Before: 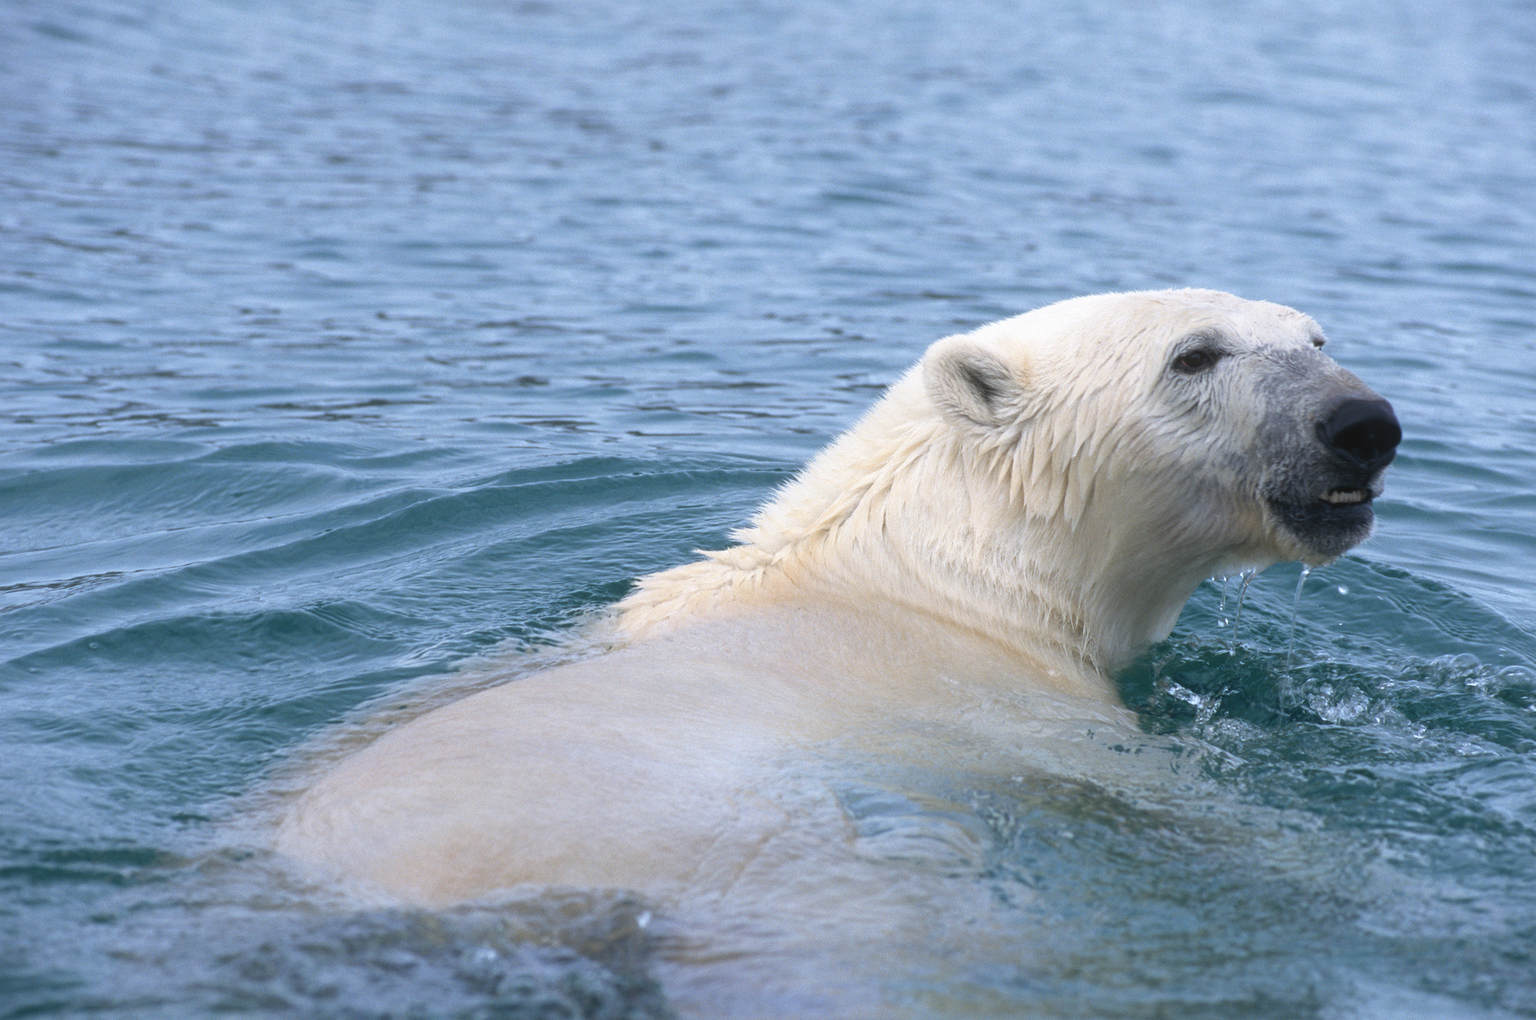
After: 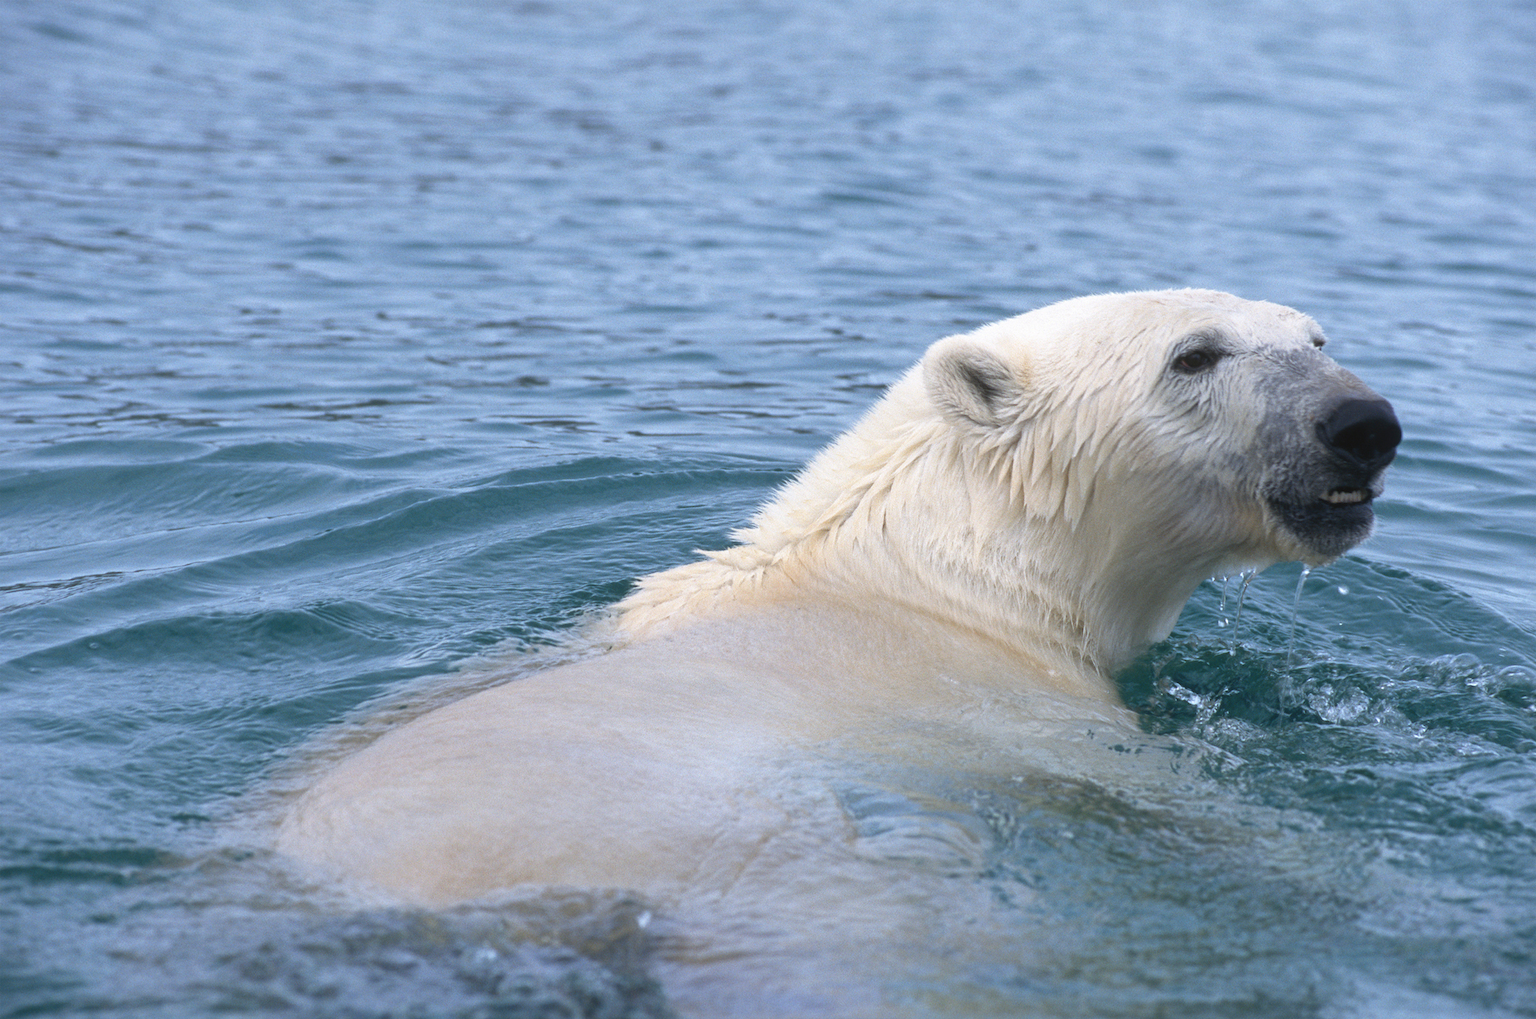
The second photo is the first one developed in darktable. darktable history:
shadows and highlights: shadows 37.04, highlights -26.73, soften with gaussian
